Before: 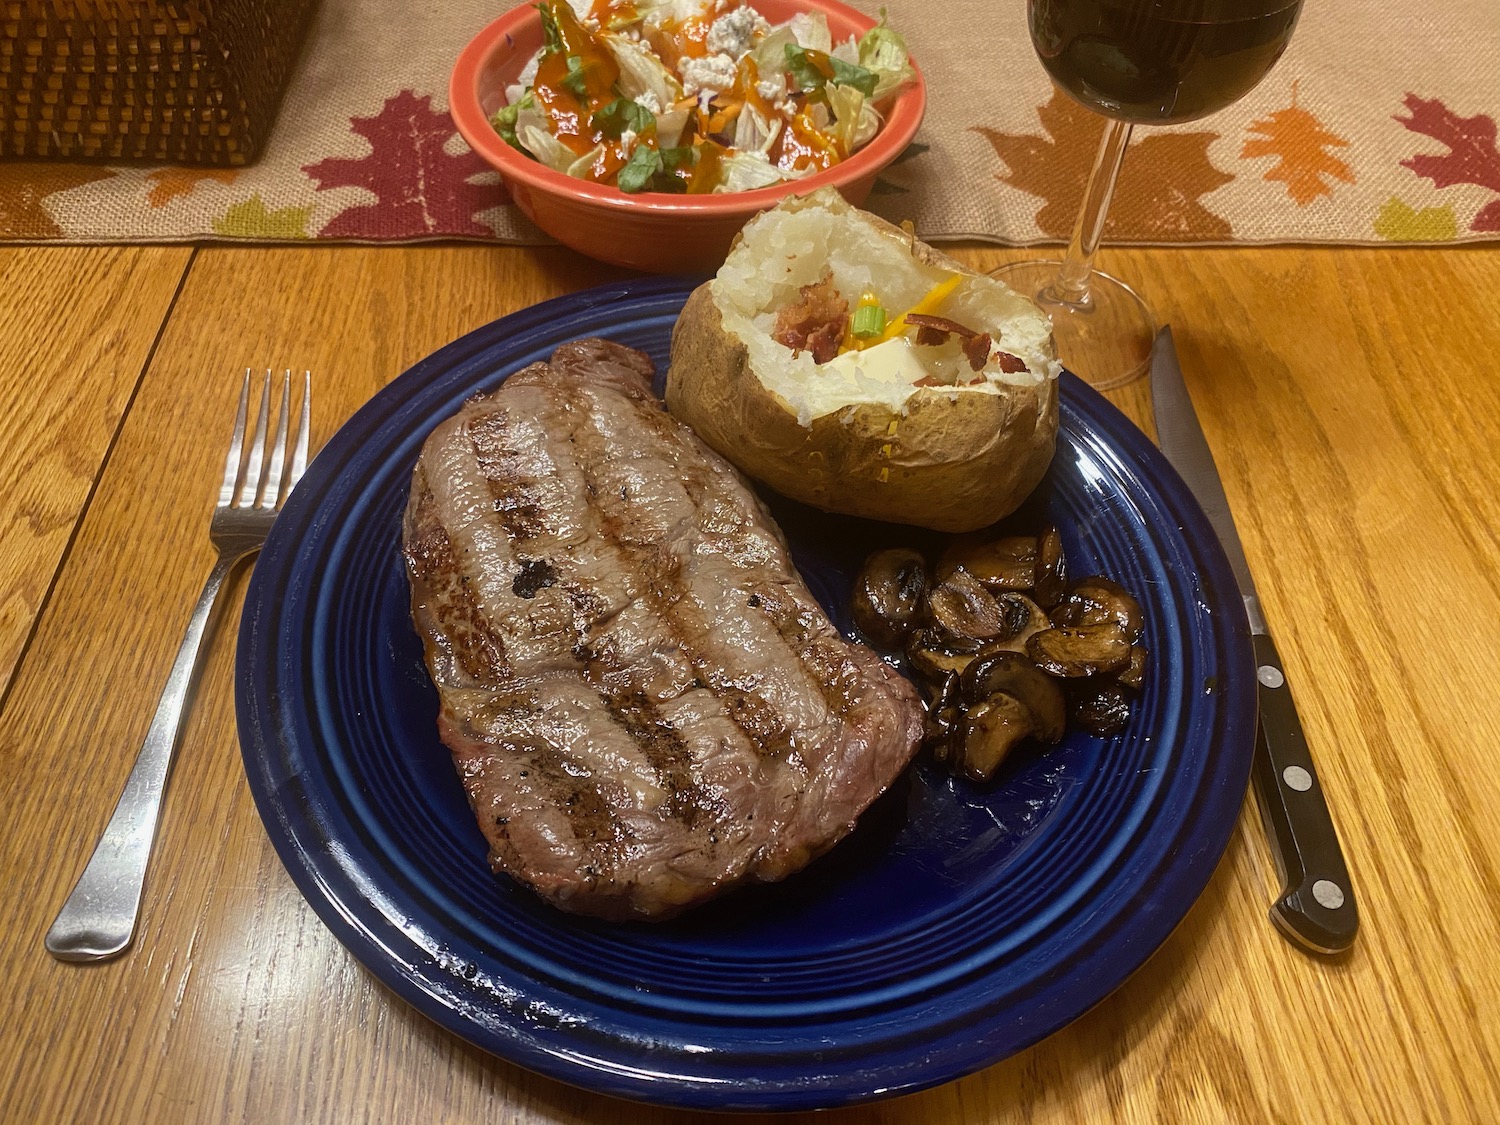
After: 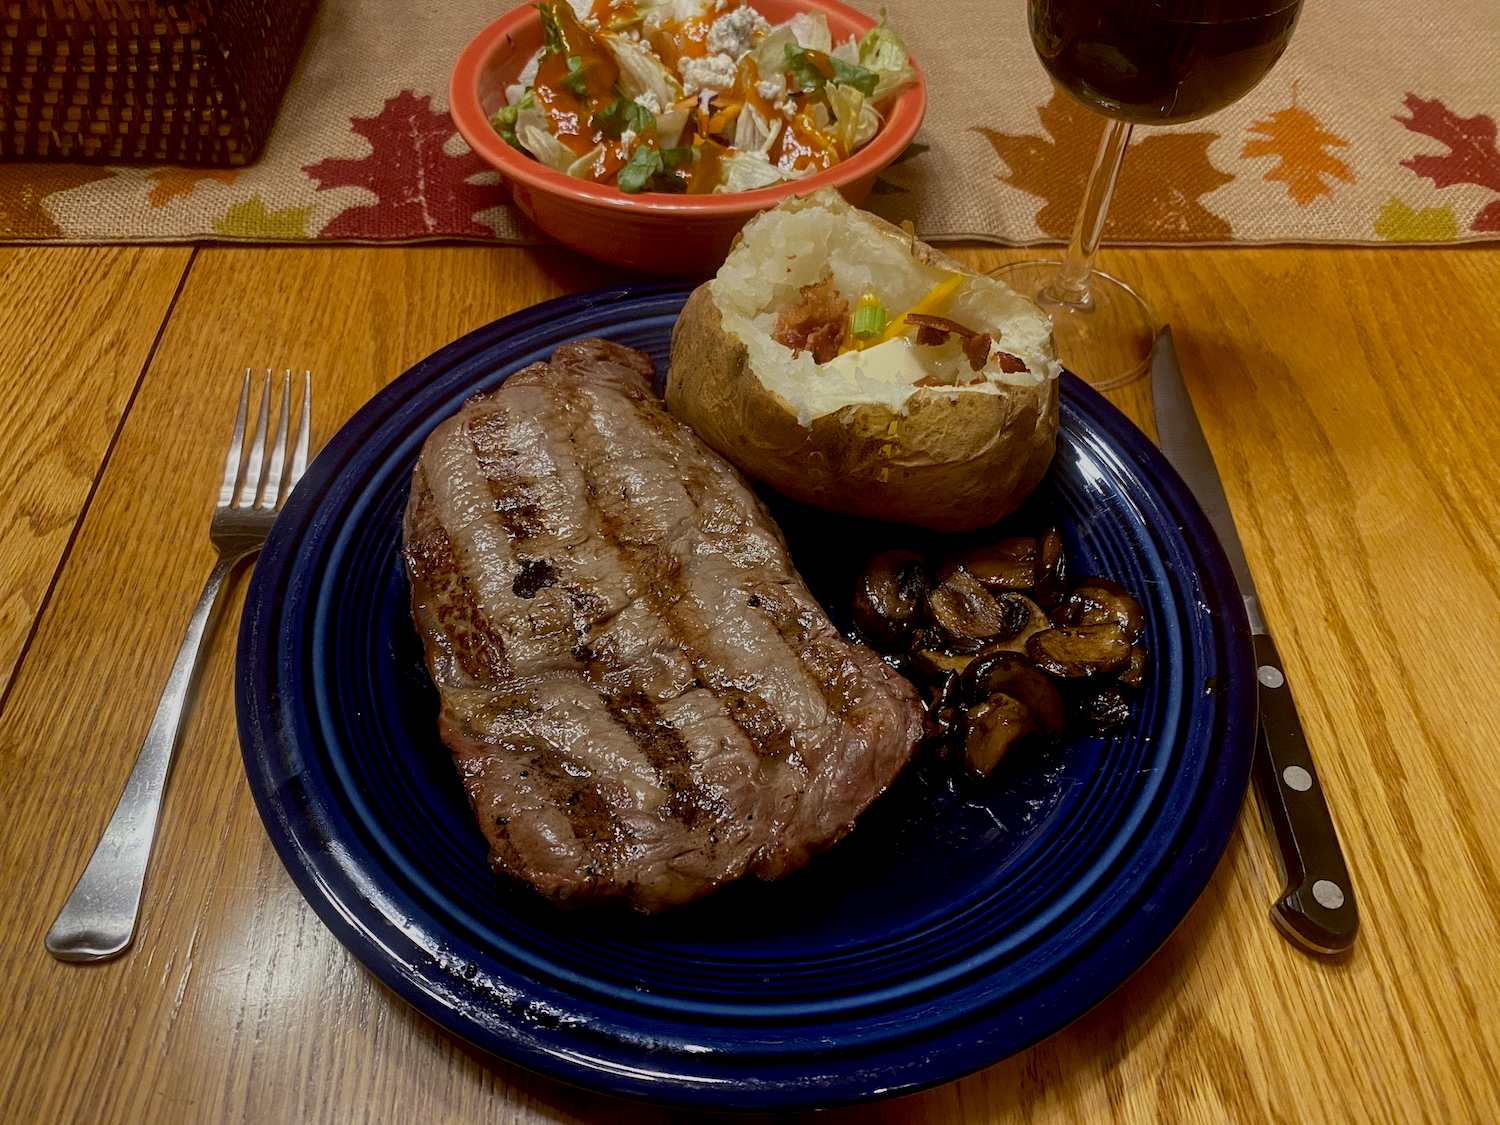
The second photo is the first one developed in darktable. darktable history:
exposure: black level correction 0.011, exposure -0.478 EV, compensate highlight preservation false
